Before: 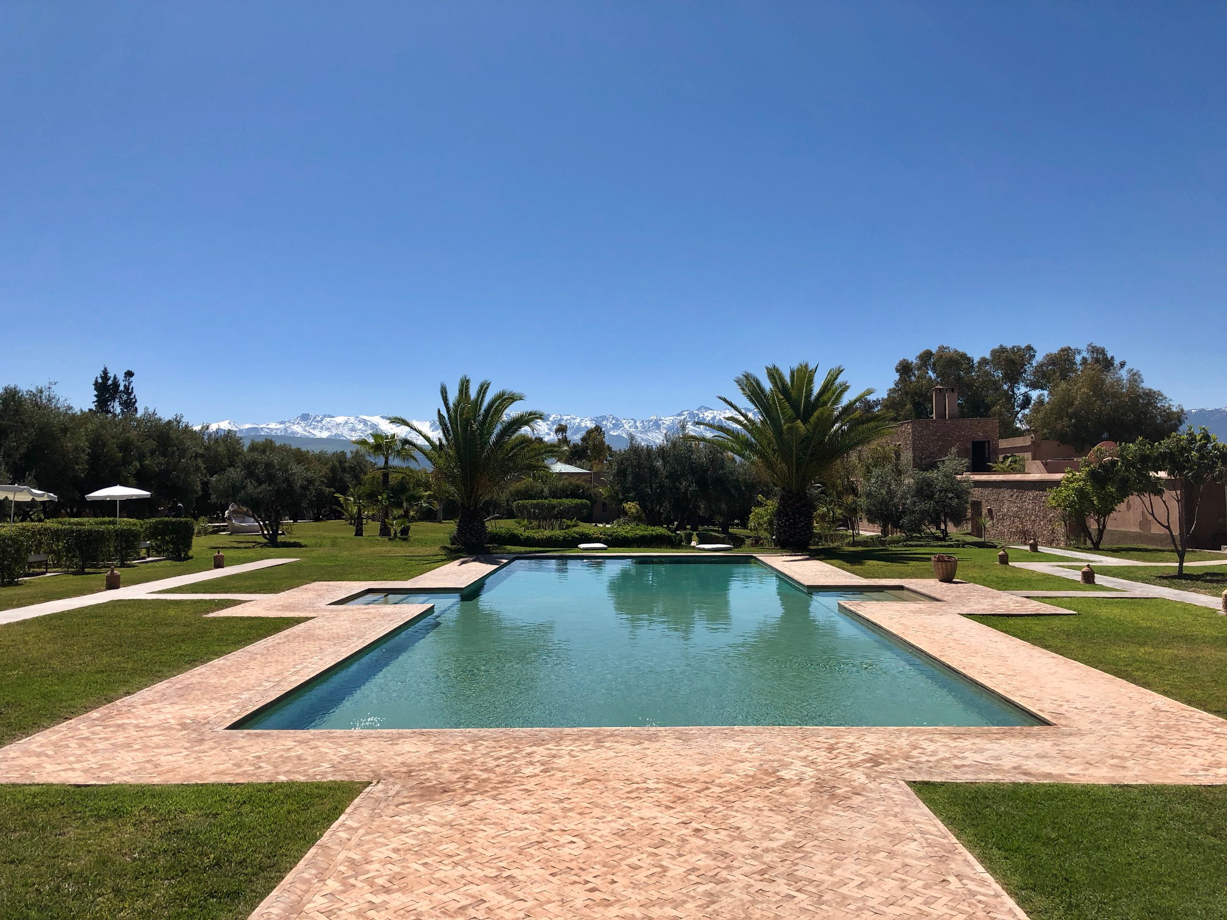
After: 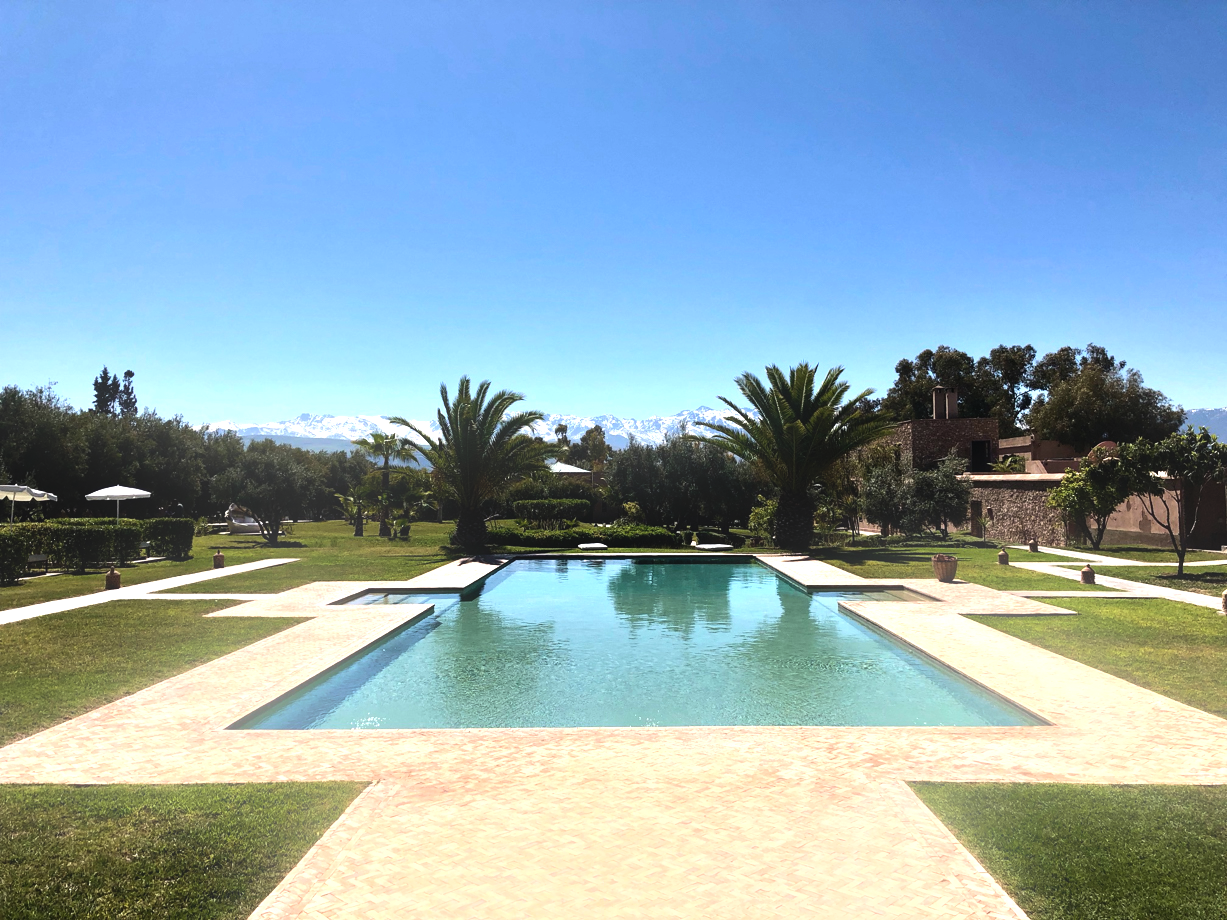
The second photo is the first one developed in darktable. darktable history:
bloom: size 13.65%, threshold 98.39%, strength 4.82%
exposure: compensate highlight preservation false
tone equalizer: -8 EV -1.08 EV, -7 EV -1.01 EV, -6 EV -0.867 EV, -5 EV -0.578 EV, -3 EV 0.578 EV, -2 EV 0.867 EV, -1 EV 1.01 EV, +0 EV 1.08 EV, edges refinement/feathering 500, mask exposure compensation -1.57 EV, preserve details no
